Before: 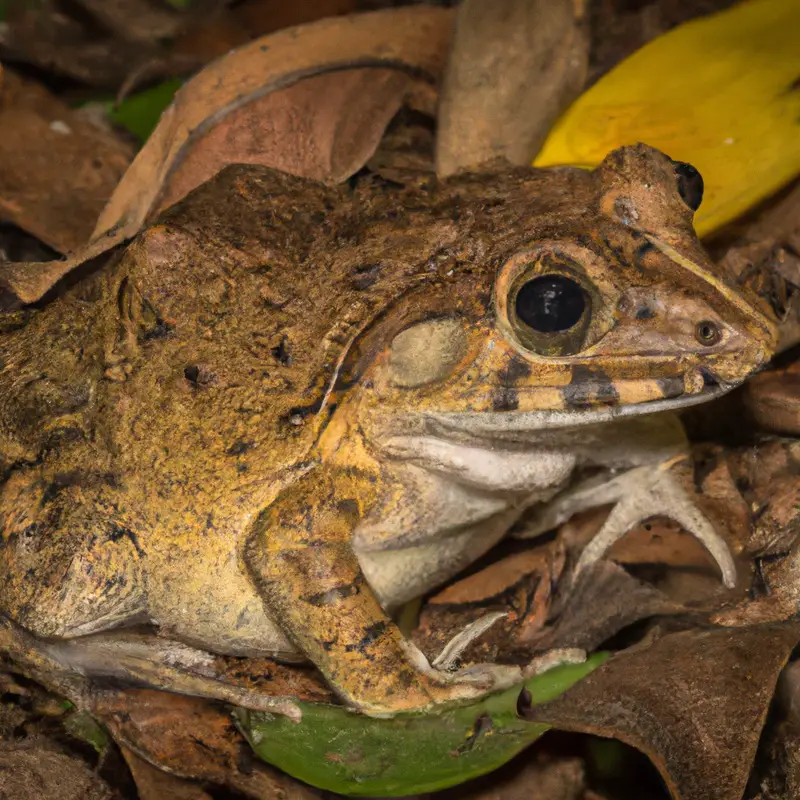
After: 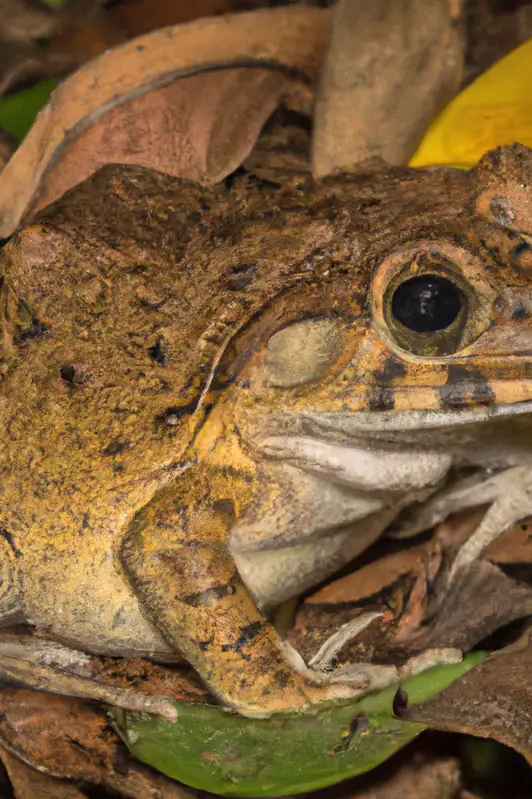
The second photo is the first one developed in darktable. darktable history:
shadows and highlights: shadows 52.24, highlights -28.25, soften with gaussian
crop and rotate: left 15.594%, right 17.788%
